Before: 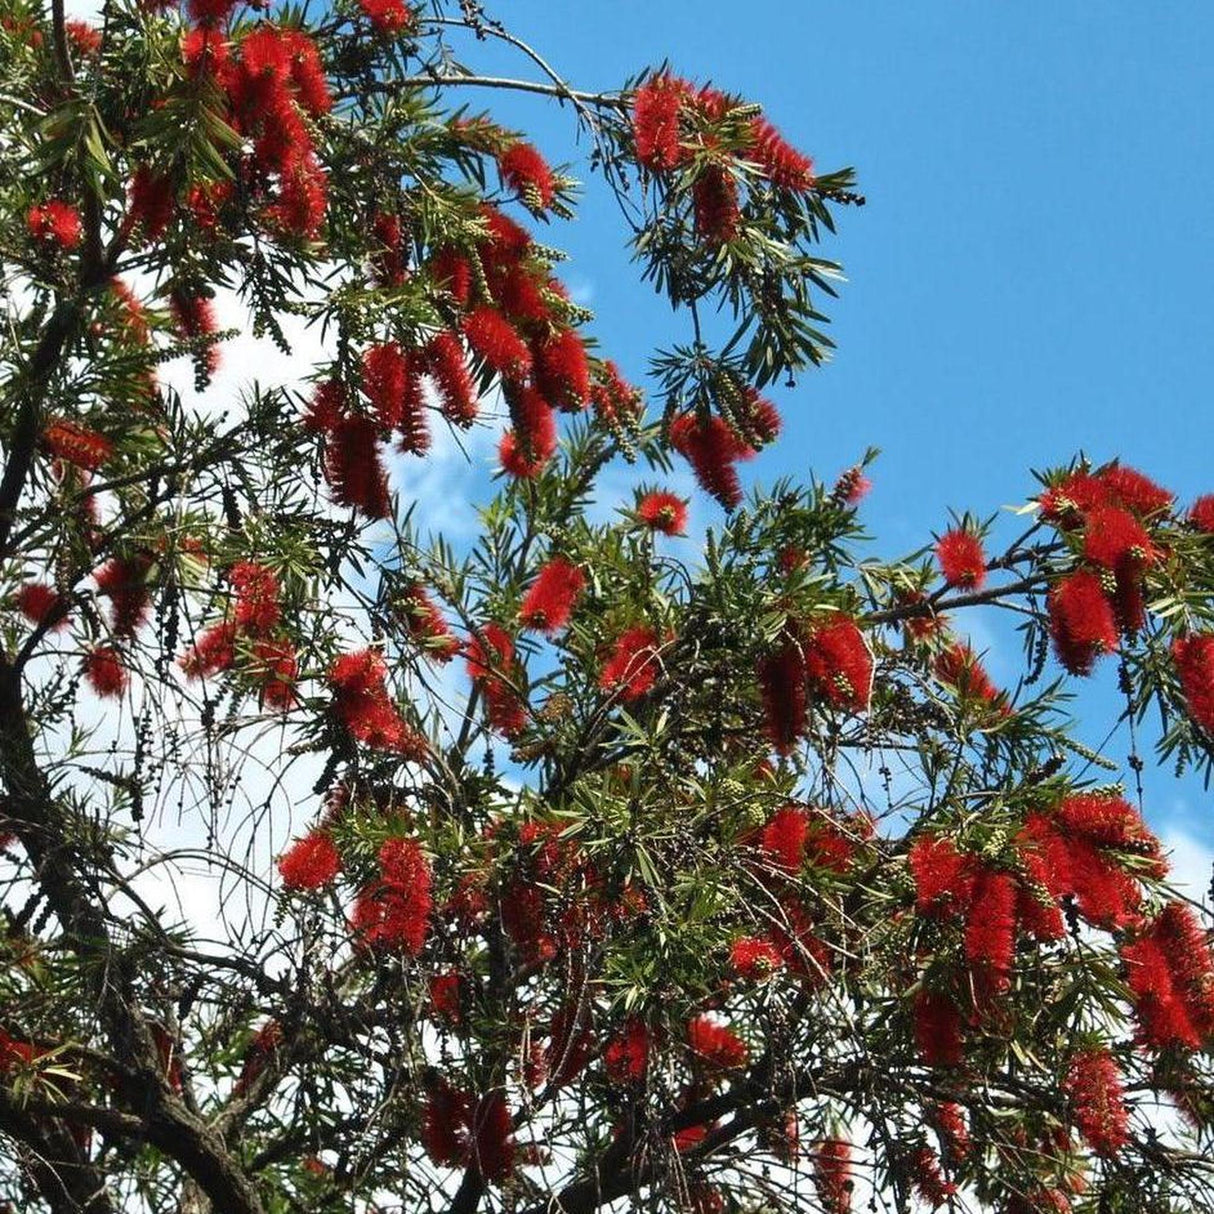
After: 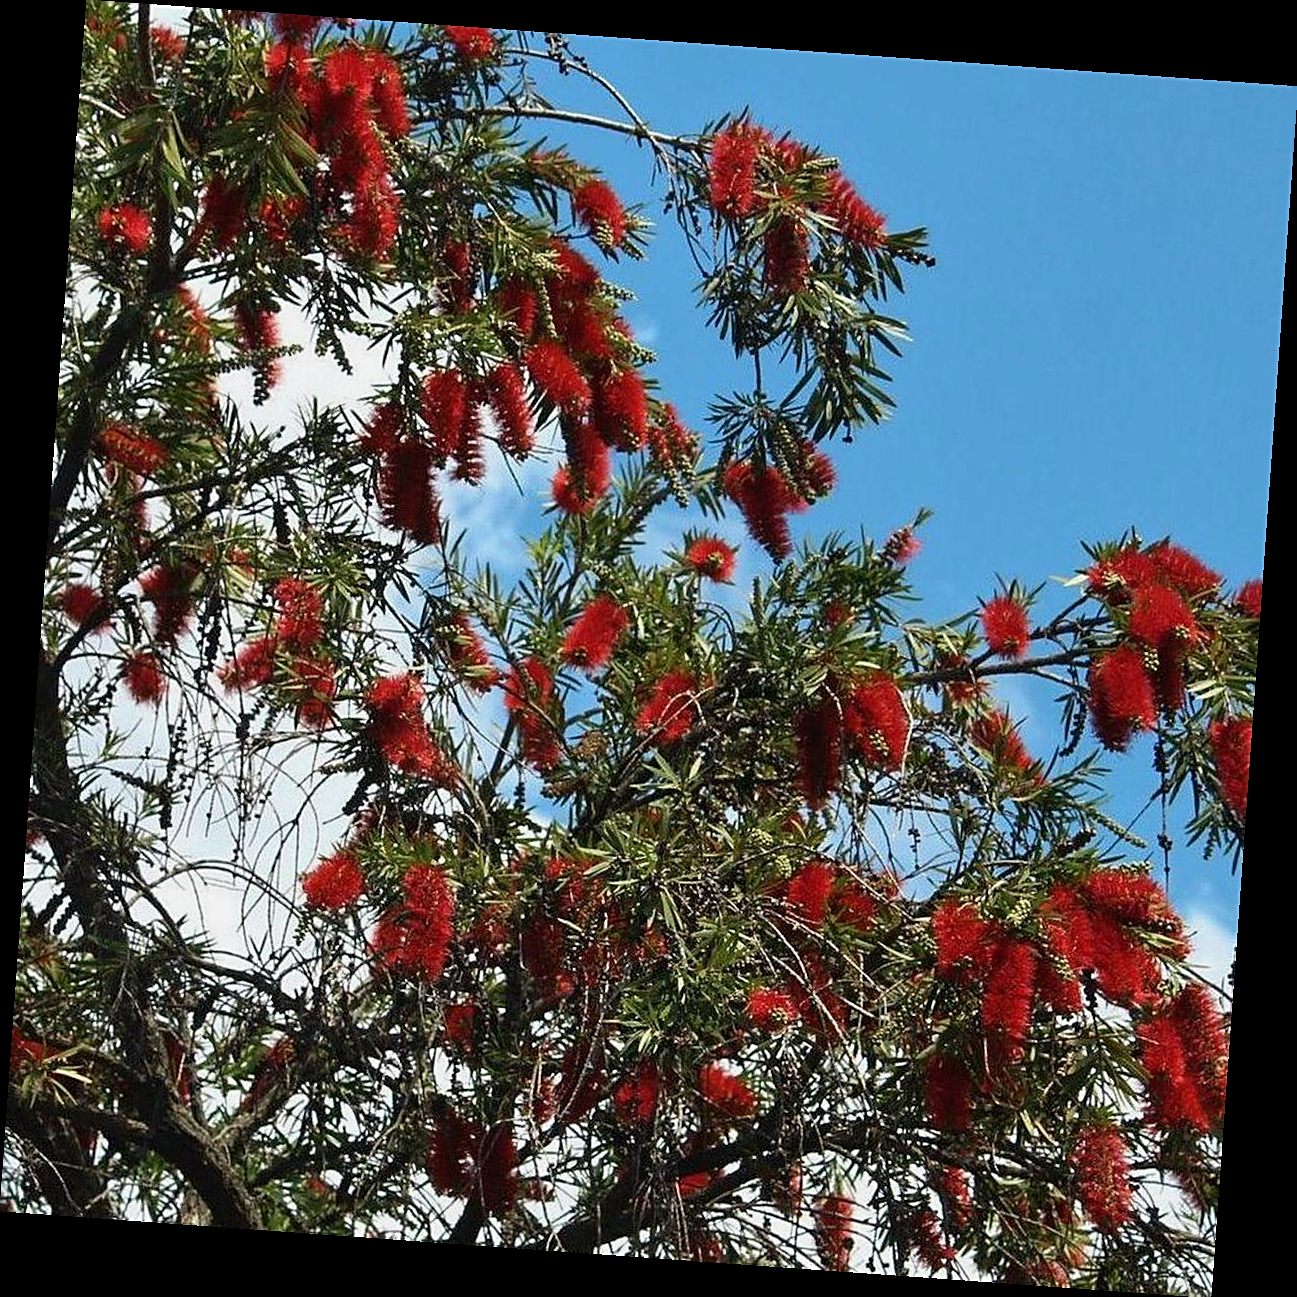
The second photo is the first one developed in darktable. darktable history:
white balance: emerald 1
sharpen: on, module defaults
rotate and perspective: rotation 4.1°, automatic cropping off
exposure: exposure -0.177 EV, compensate highlight preservation false
